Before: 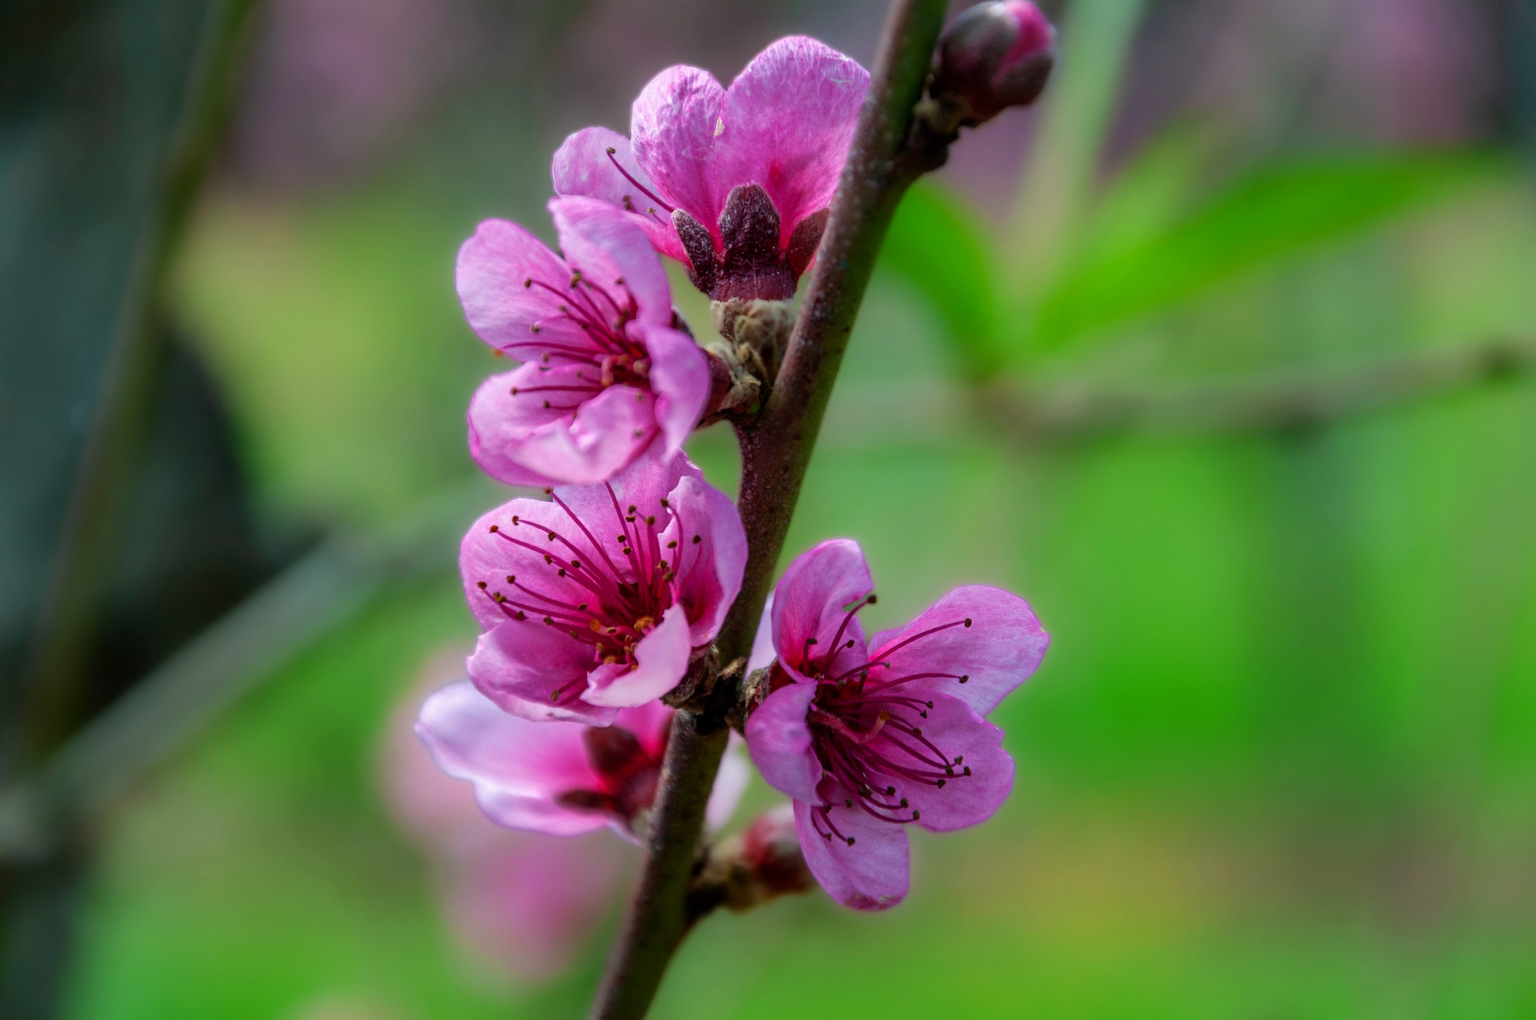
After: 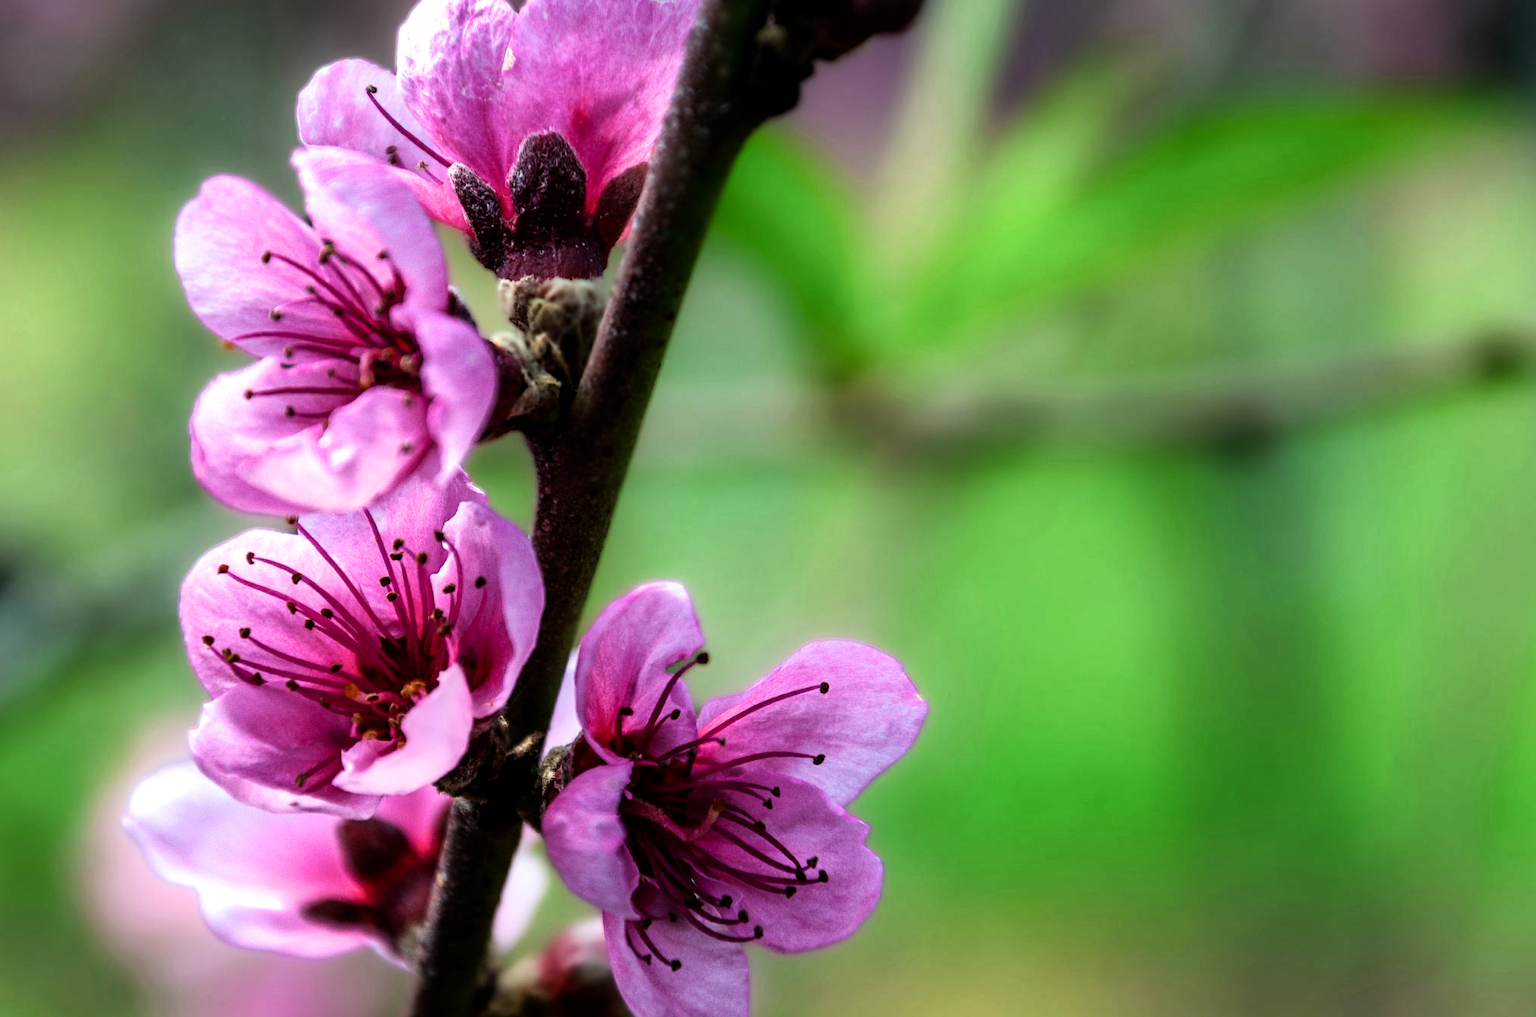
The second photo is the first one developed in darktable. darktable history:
filmic rgb: white relative exposure 2.2 EV, hardness 6.97
tone equalizer: -8 EV -0.417 EV, -7 EV -0.389 EV, -6 EV -0.333 EV, -5 EV -0.222 EV, -3 EV 0.222 EV, -2 EV 0.333 EV, -1 EV 0.389 EV, +0 EV 0.417 EV, edges refinement/feathering 500, mask exposure compensation -1.57 EV, preserve details no
crop and rotate: left 20.74%, top 7.912%, right 0.375%, bottom 13.378%
